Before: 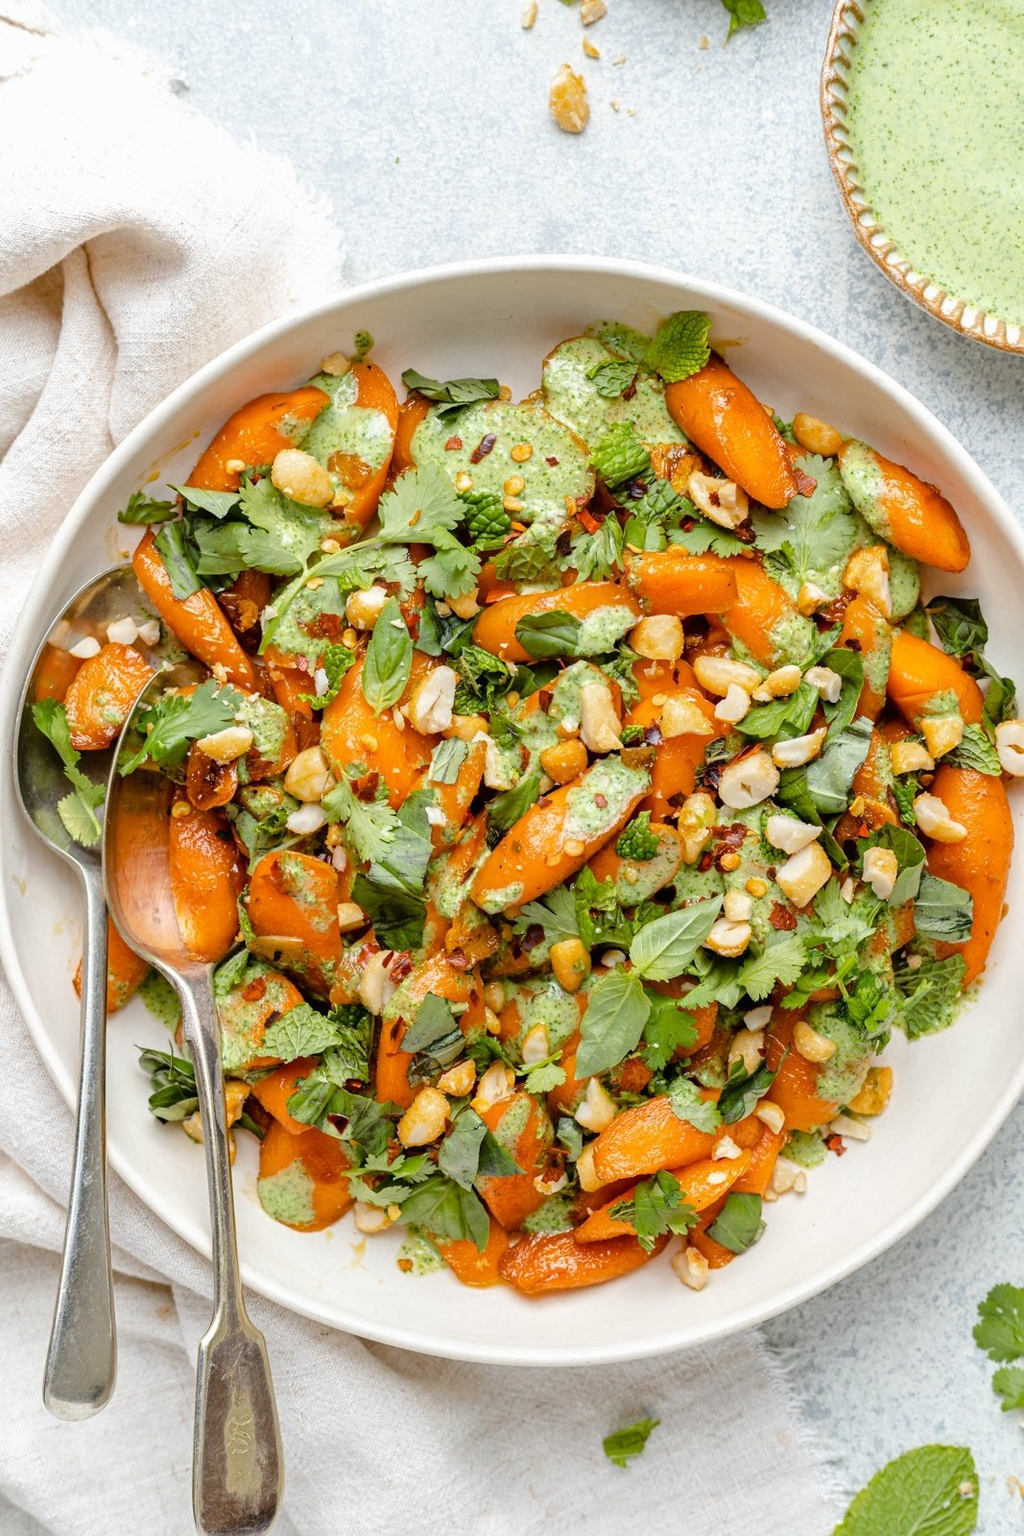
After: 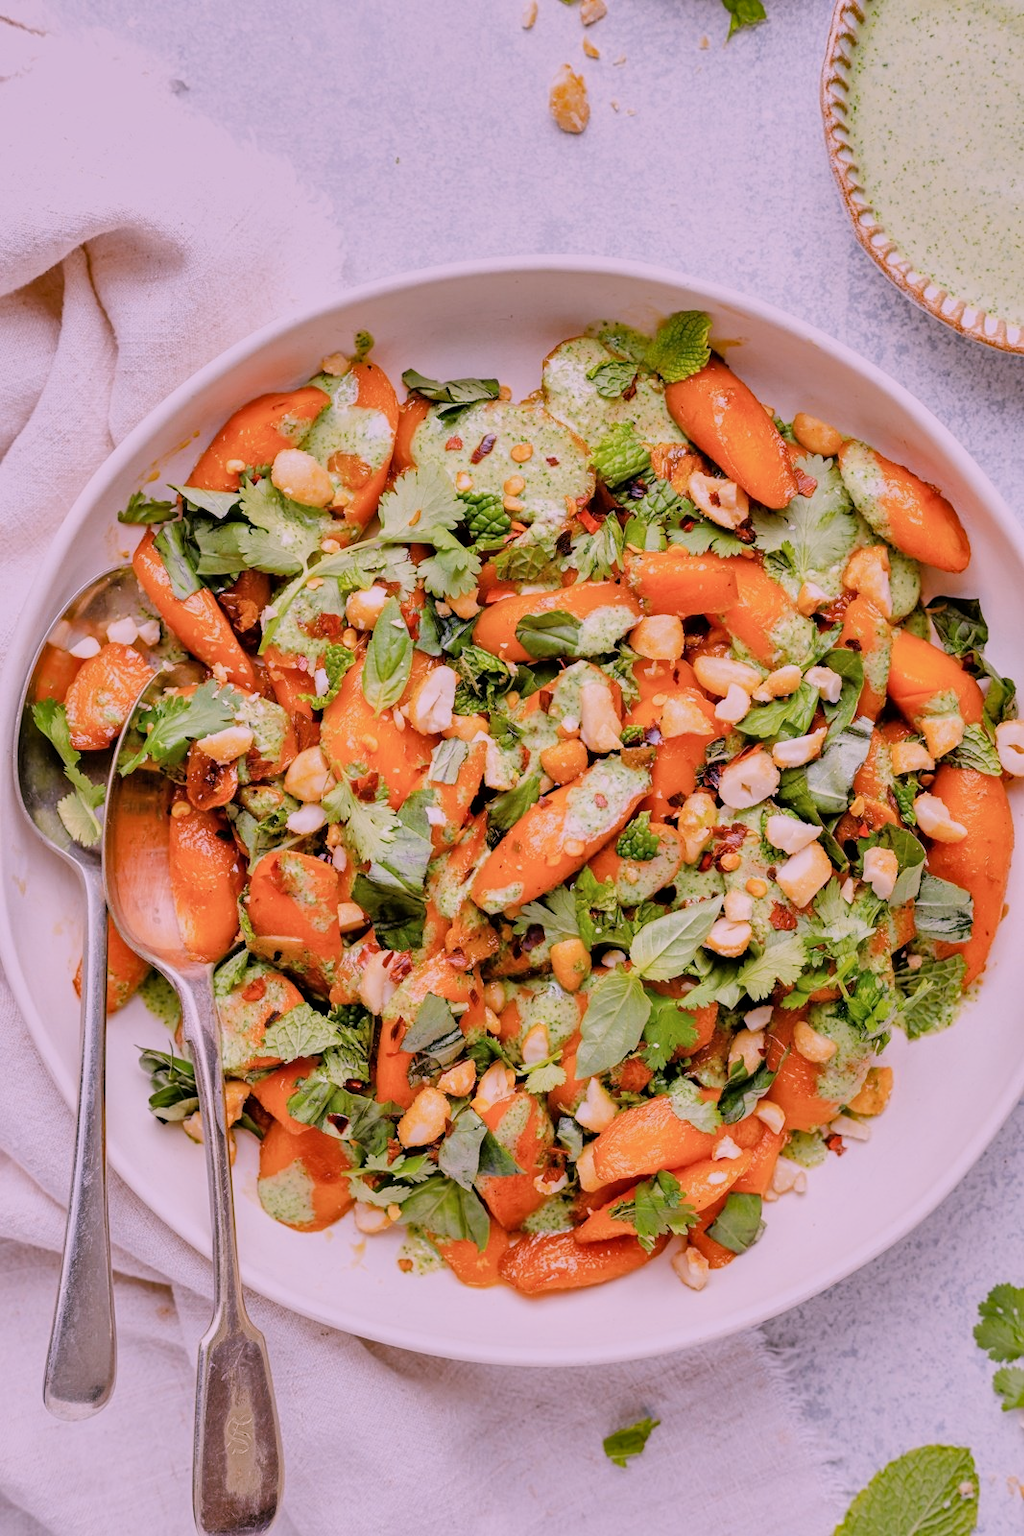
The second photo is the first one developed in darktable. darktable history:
color calibration: illuminant as shot in camera, x 0.358, y 0.373, temperature 4628.91 K
levels: levels [0, 0.498, 1]
white balance: red 1.188, blue 1.11
shadows and highlights: soften with gaussian
filmic rgb: black relative exposure -7.65 EV, white relative exposure 4.56 EV, hardness 3.61
